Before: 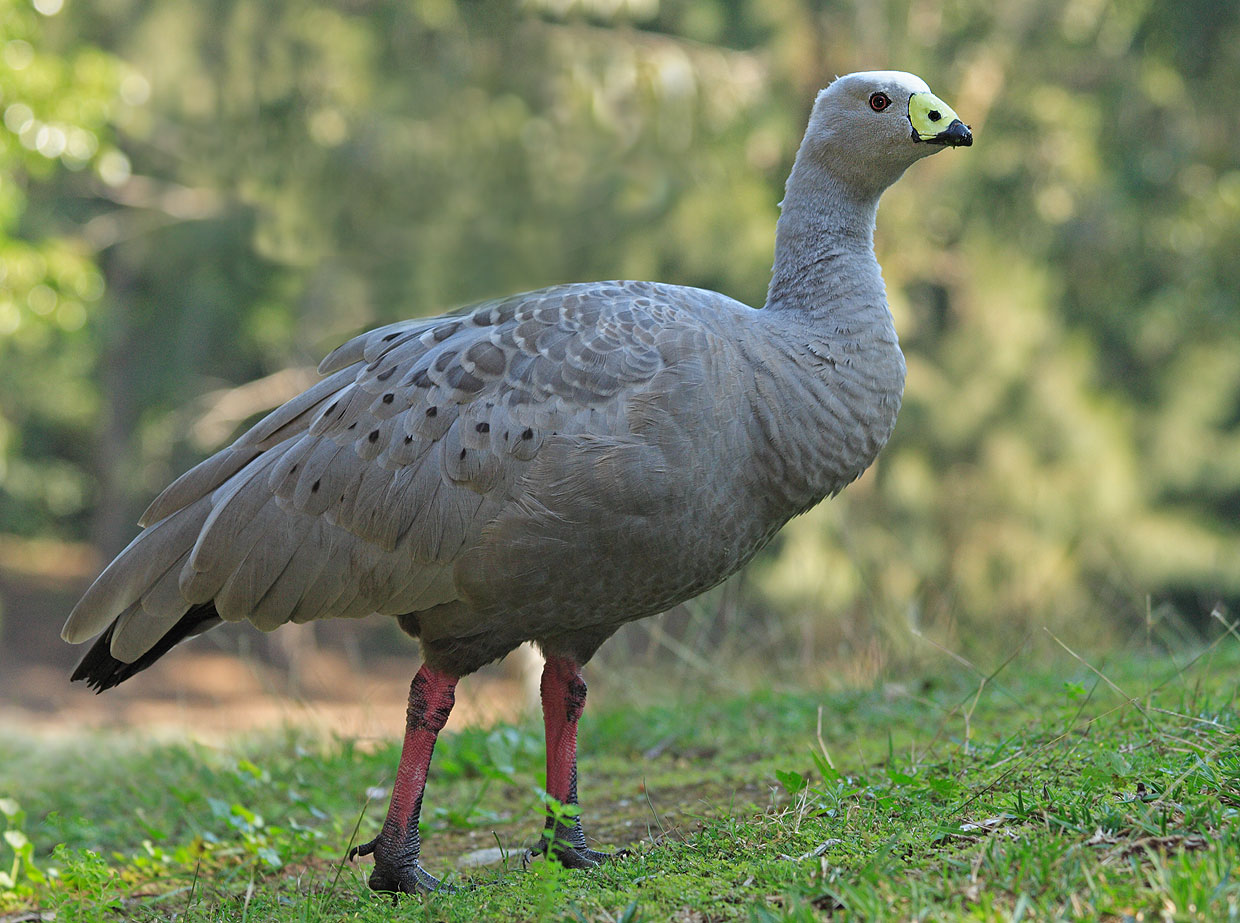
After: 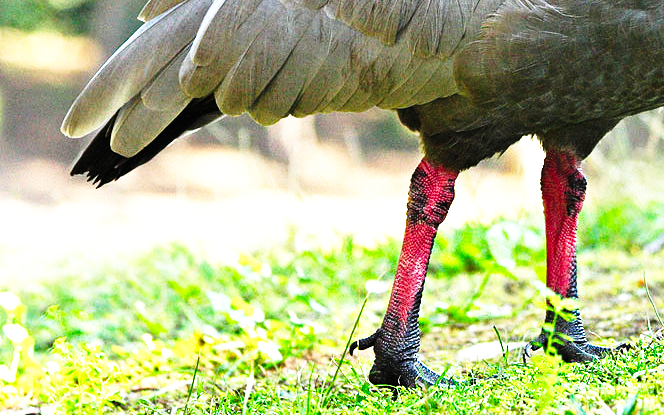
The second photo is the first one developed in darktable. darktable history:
color balance rgb: shadows lift › chroma 0.915%, shadows lift › hue 115.91°, linear chroma grading › global chroma 15.458%, perceptual saturation grading › global saturation 0.344%, perceptual saturation grading › highlights -18.061%, perceptual saturation grading › mid-tones 32.777%, perceptual saturation grading › shadows 50.329%, perceptual brilliance grading › global brilliance 15.828%, perceptual brilliance grading › shadows -34.764%, contrast 15.302%
exposure: black level correction -0.001, exposure 0.08 EV, compensate highlight preservation false
base curve: curves: ch0 [(0, 0) (0.026, 0.03) (0.109, 0.232) (0.351, 0.748) (0.669, 0.968) (1, 1)], preserve colors none
tone equalizer: -8 EV -0.773 EV, -7 EV -0.673 EV, -6 EV -0.575 EV, -5 EV -0.393 EV, -3 EV 0.37 EV, -2 EV 0.6 EV, -1 EV 0.674 EV, +0 EV 0.722 EV
crop and rotate: top 54.926%, right 46.422%, bottom 0.102%
